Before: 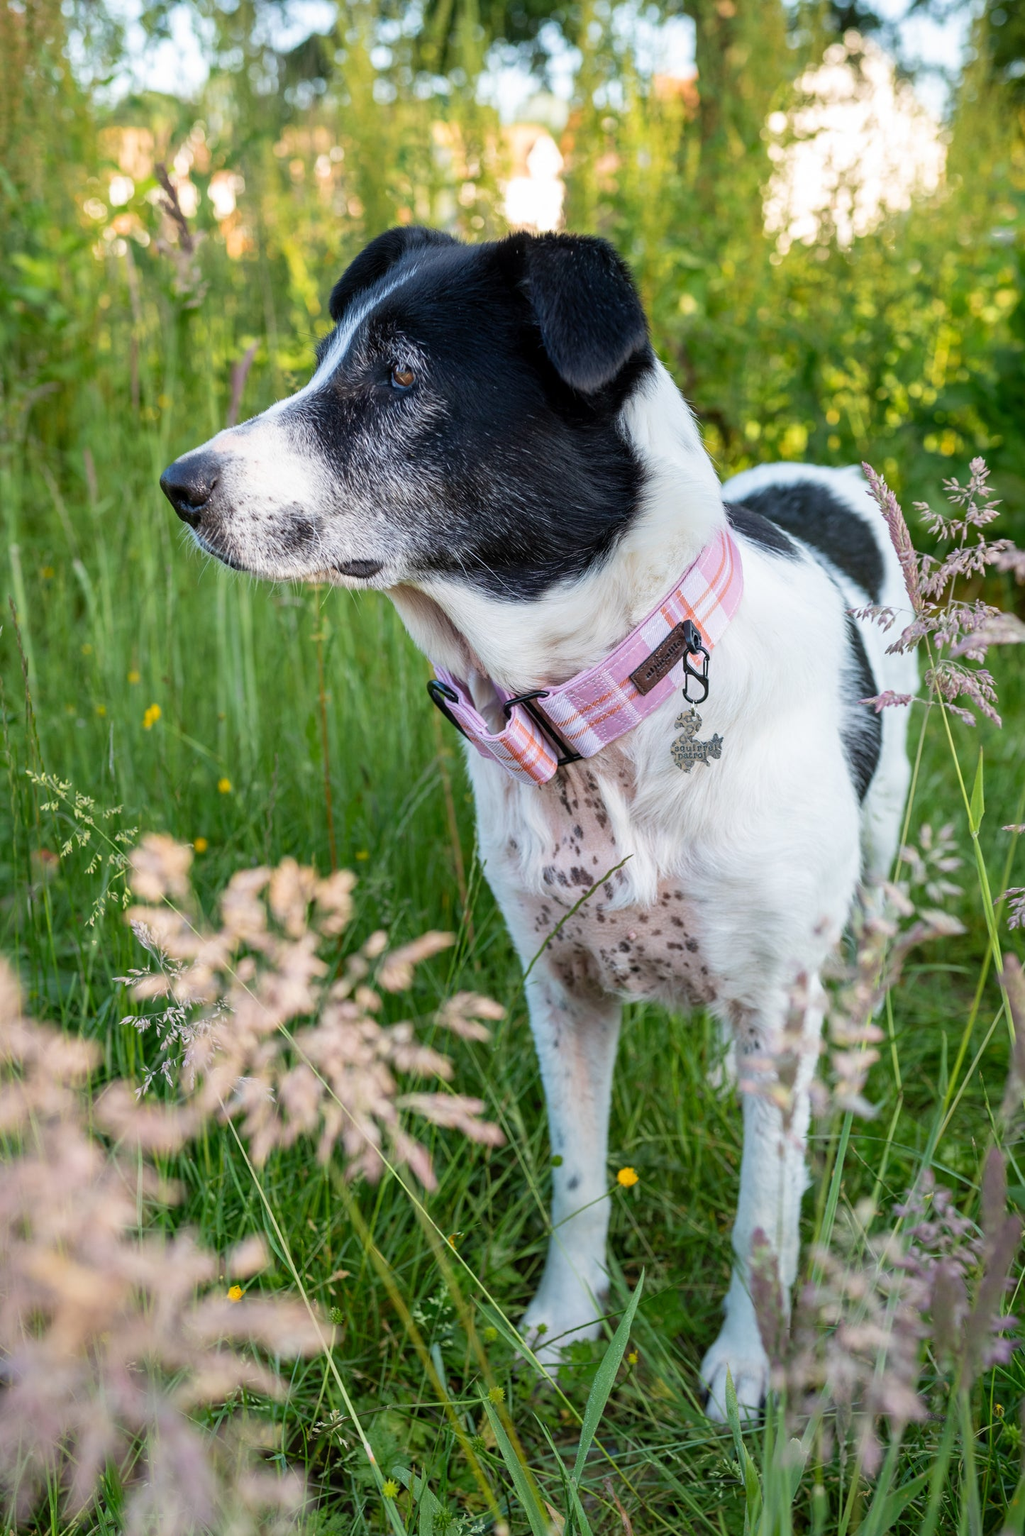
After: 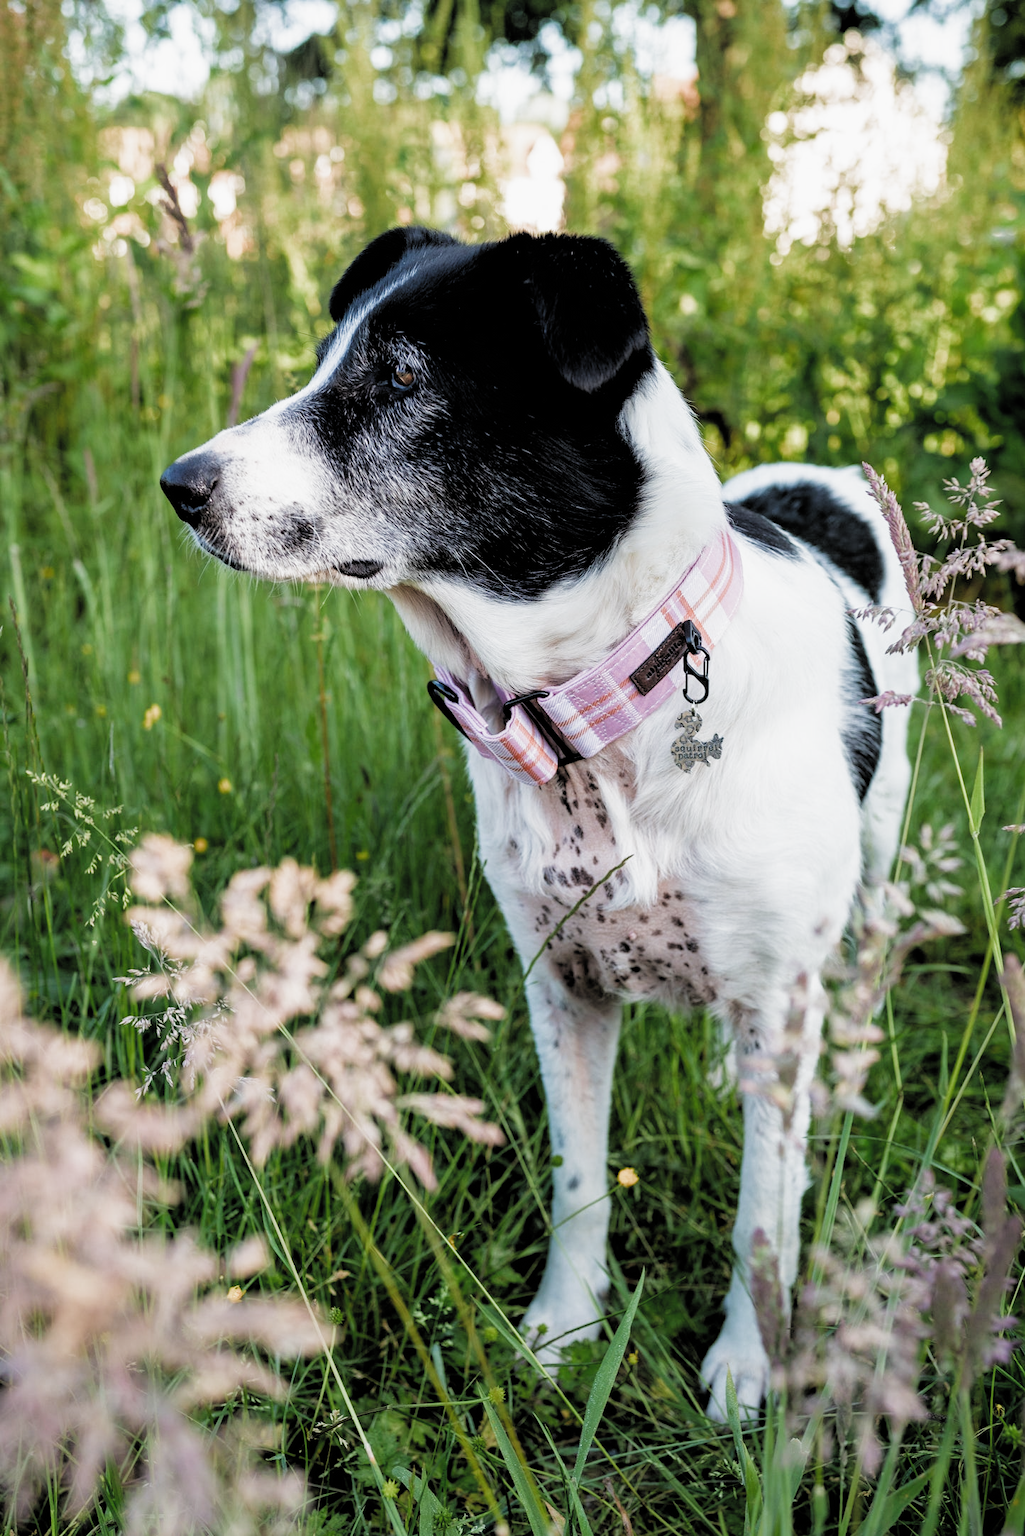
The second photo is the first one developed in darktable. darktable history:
filmic rgb: black relative exposure -3.72 EV, white relative exposure 2.78 EV, dynamic range scaling -4.88%, hardness 3.04, color science v4 (2020)
